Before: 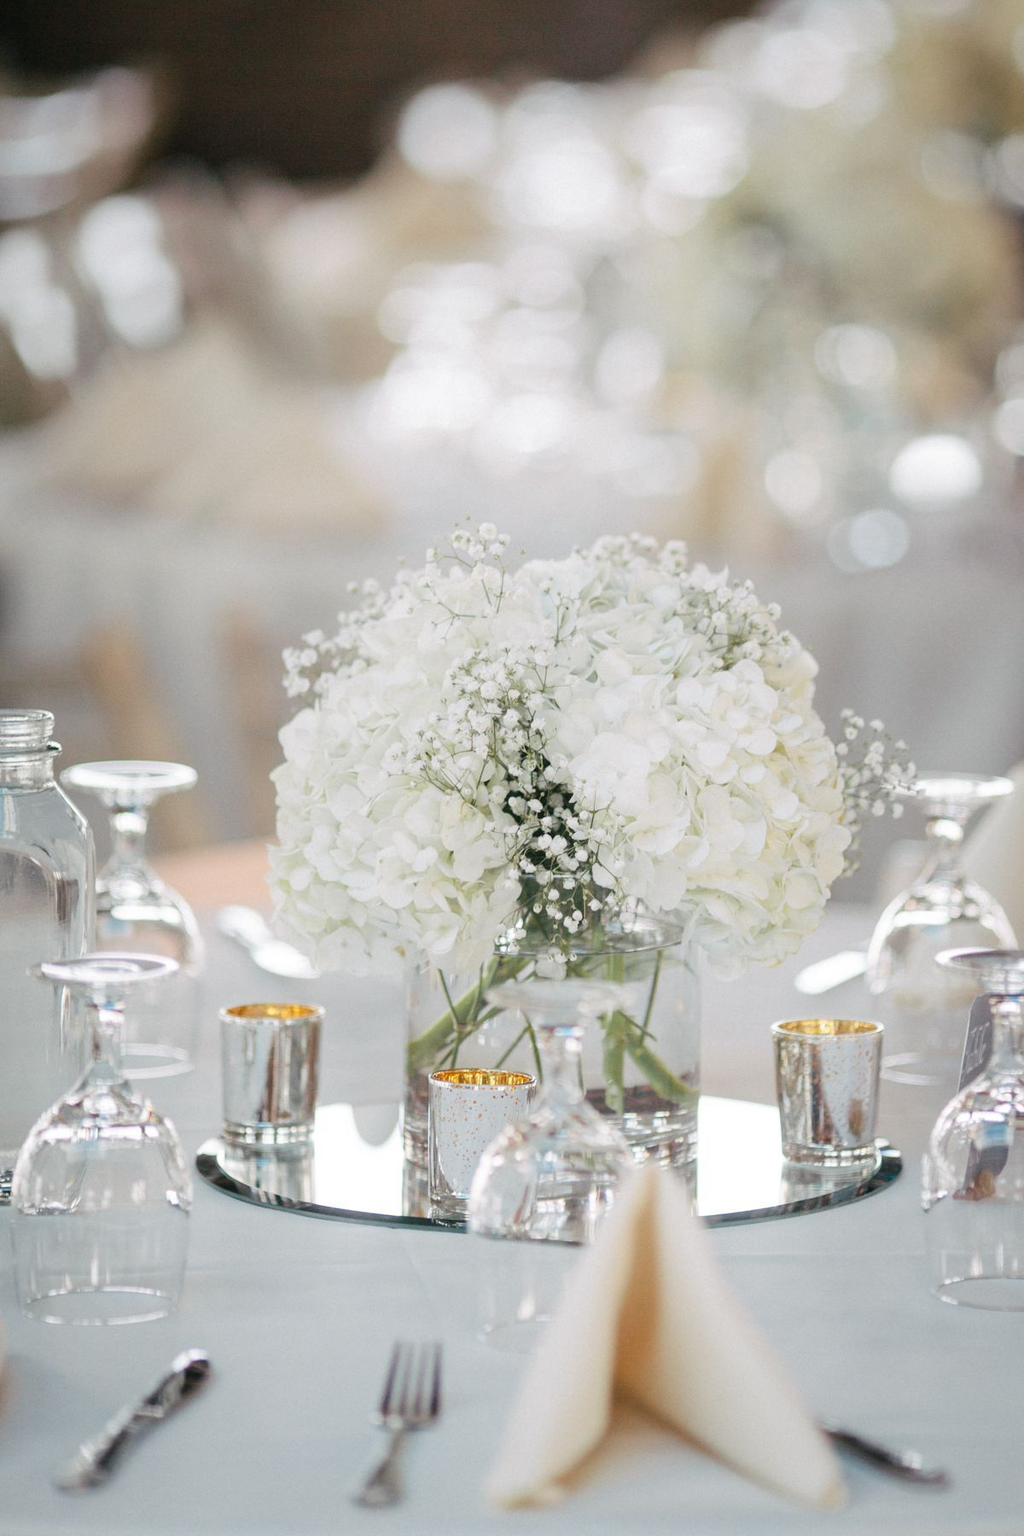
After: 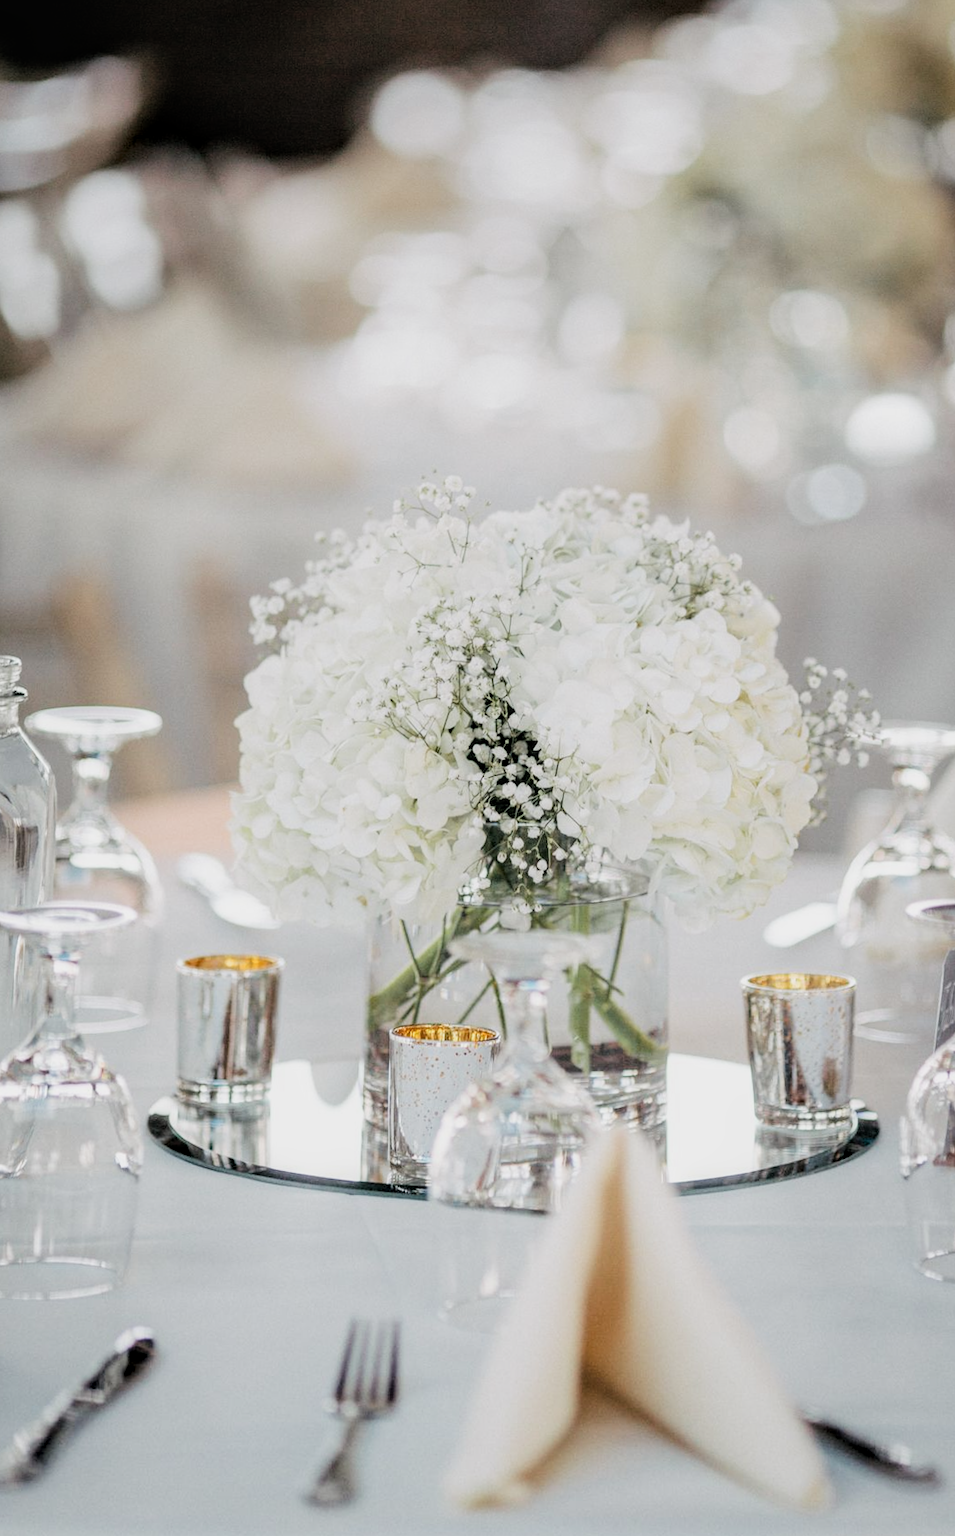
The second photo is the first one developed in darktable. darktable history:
local contrast: detail 130%
filmic rgb: black relative exposure -5 EV, hardness 2.88, contrast 1.3, highlights saturation mix -30%
rotate and perspective: rotation 0.215°, lens shift (vertical) -0.139, crop left 0.069, crop right 0.939, crop top 0.002, crop bottom 0.996
